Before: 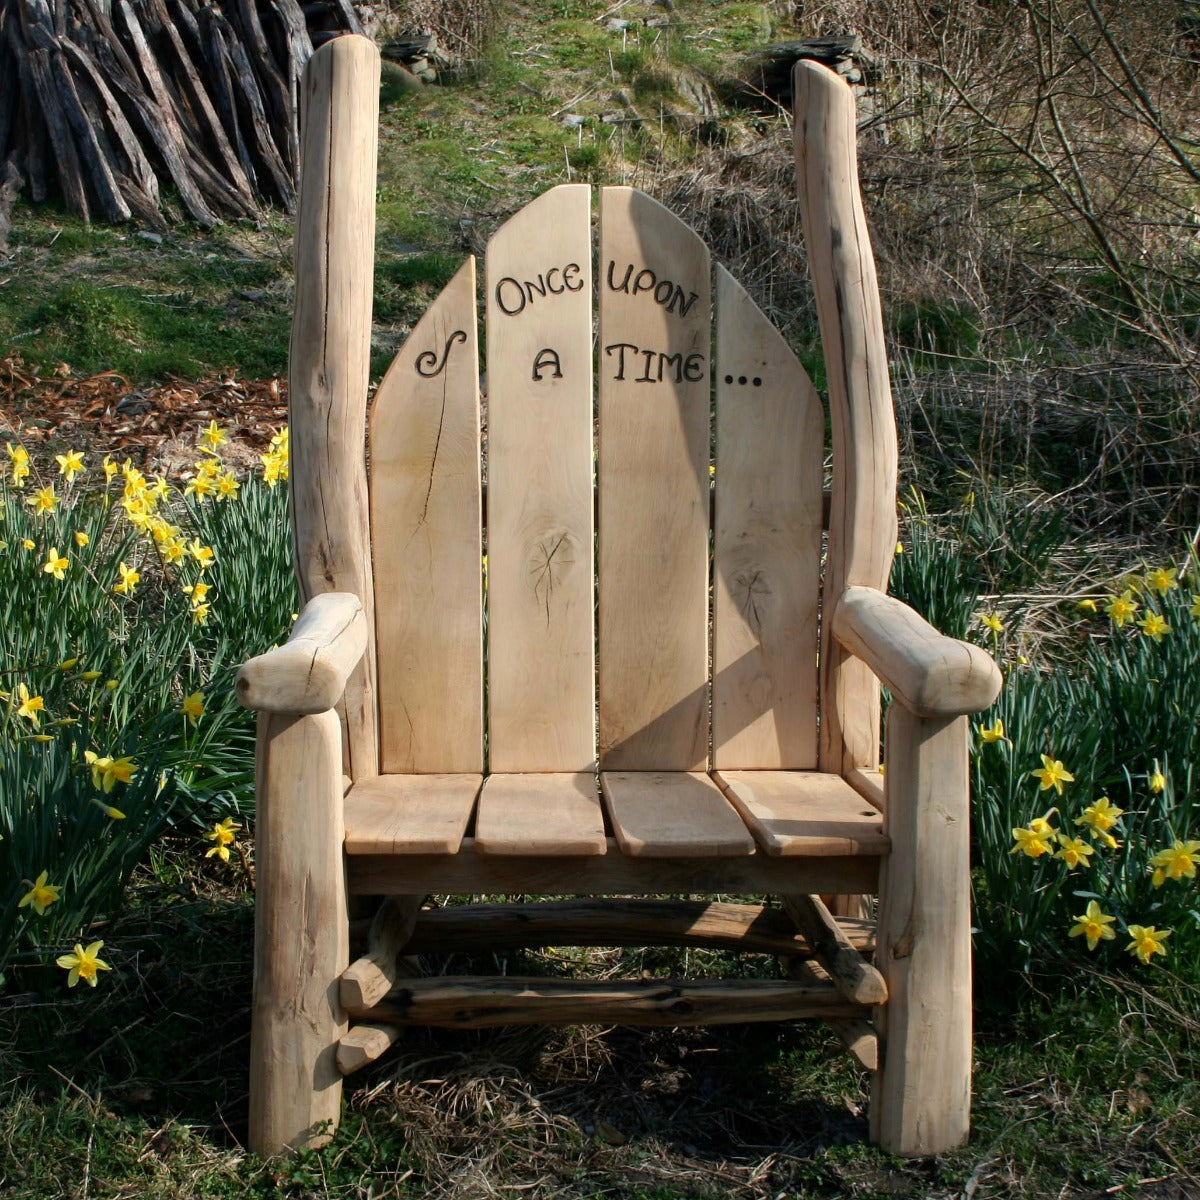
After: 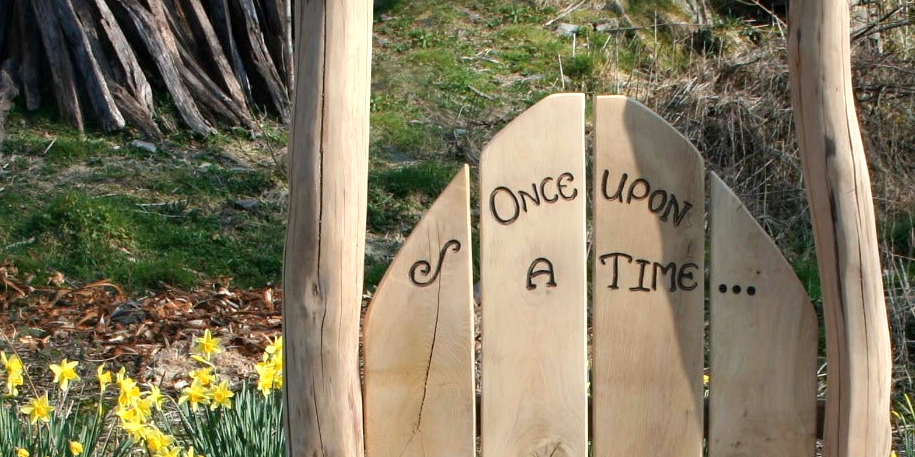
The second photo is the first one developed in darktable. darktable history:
exposure: exposure 0.29 EV, compensate highlight preservation false
crop: left 0.579%, top 7.627%, right 23.167%, bottom 54.275%
